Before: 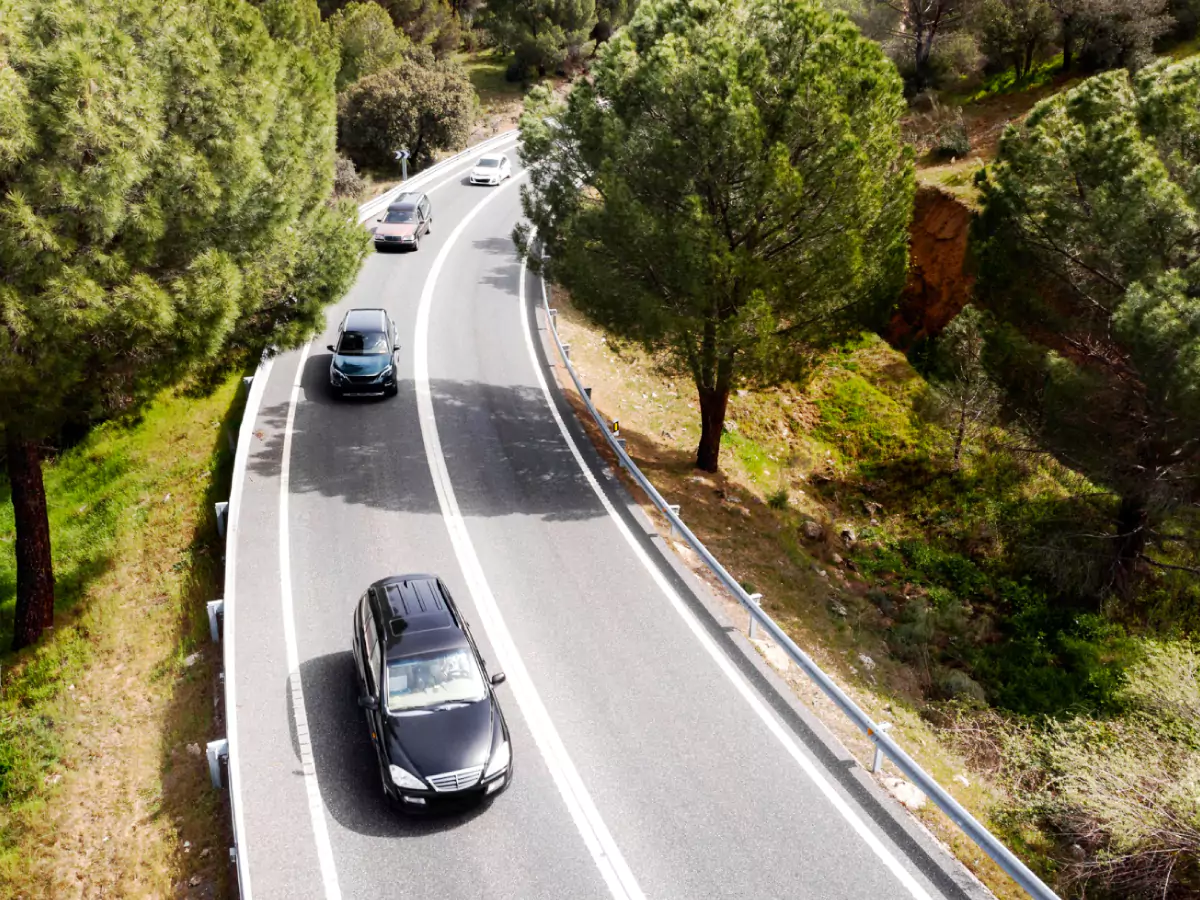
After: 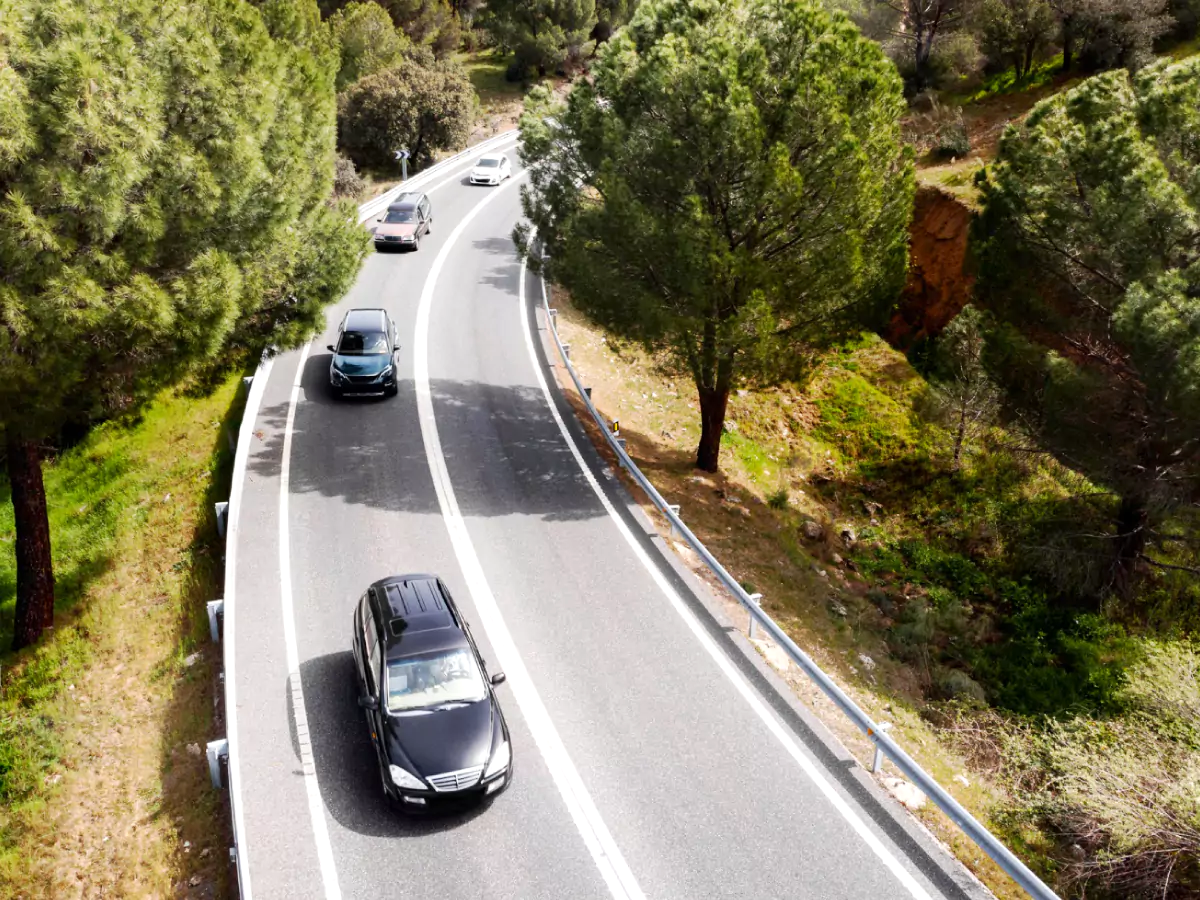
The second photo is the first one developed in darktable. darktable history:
exposure: exposure 0.084 EV, compensate highlight preservation false
